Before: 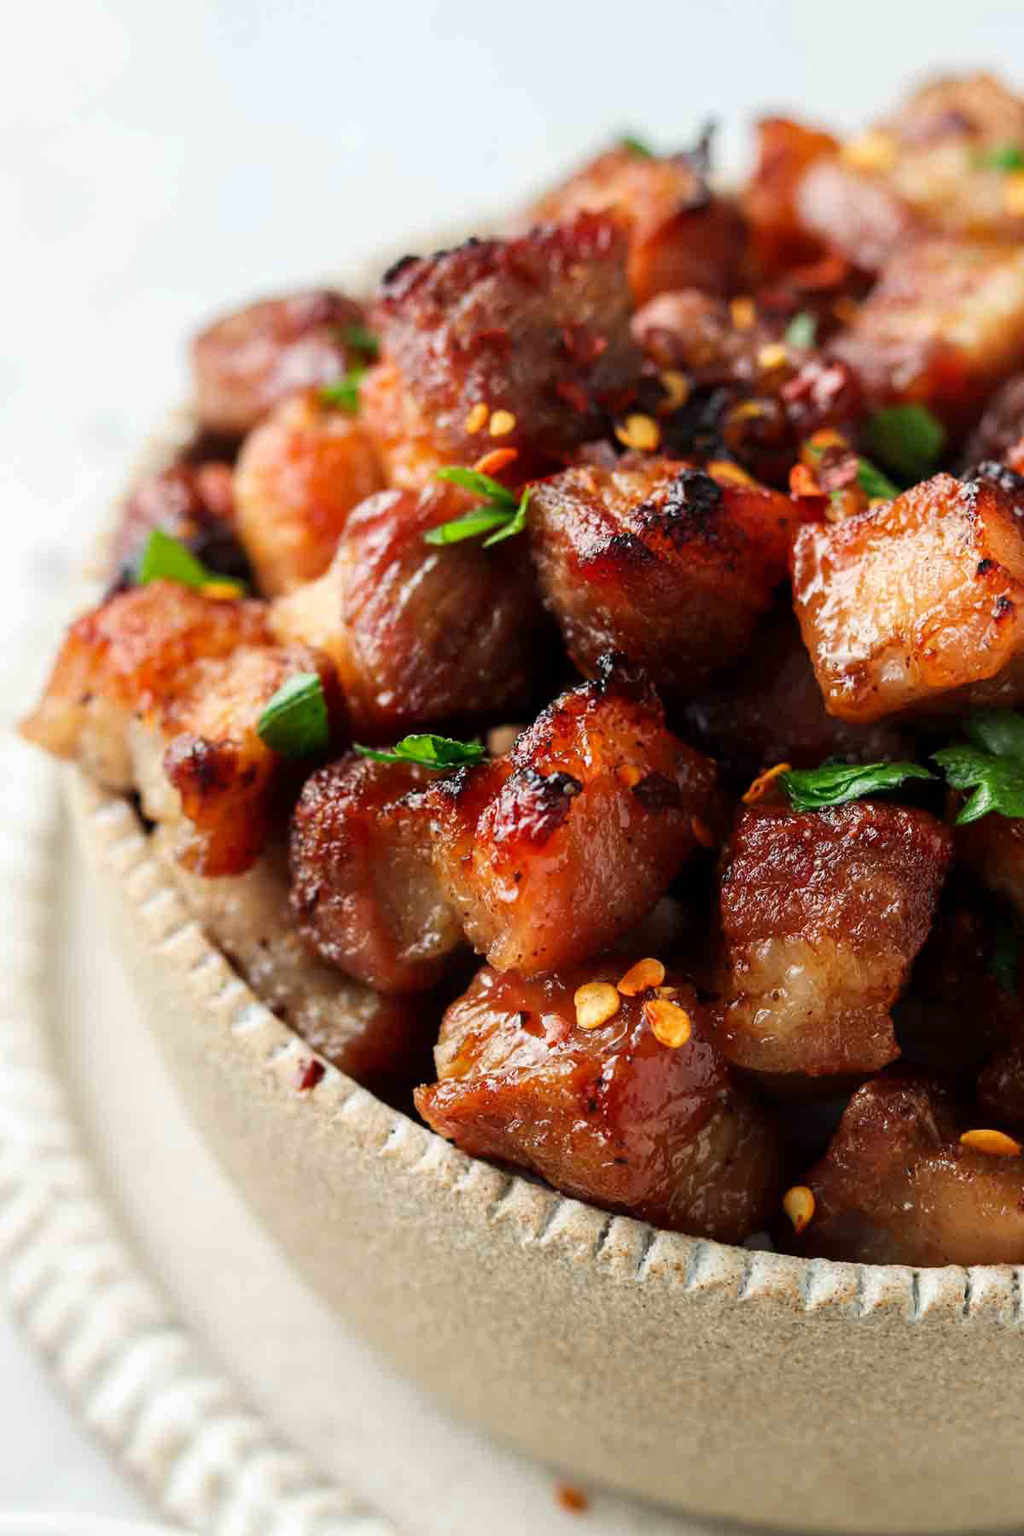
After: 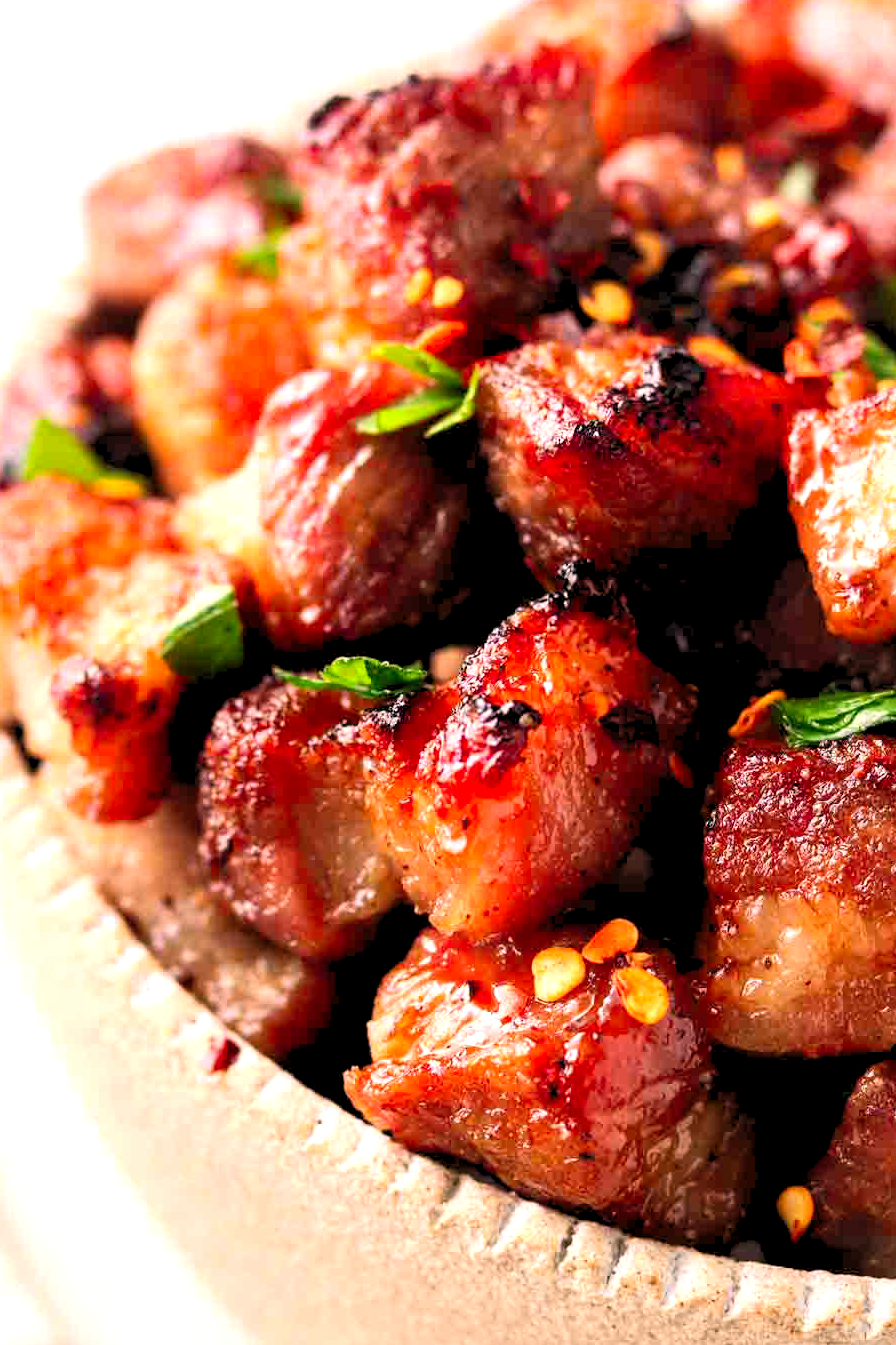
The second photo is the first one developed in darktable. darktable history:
color correction: highlights a* 14.52, highlights b* 4.84
tone equalizer: -8 EV -0.417 EV, -7 EV -0.389 EV, -6 EV -0.333 EV, -5 EV -0.222 EV, -3 EV 0.222 EV, -2 EV 0.333 EV, -1 EV 0.389 EV, +0 EV 0.417 EV, edges refinement/feathering 500, mask exposure compensation -1.57 EV, preserve details no
crop and rotate: left 11.831%, top 11.346%, right 13.429%, bottom 13.899%
exposure: exposure 0.02 EV, compensate highlight preservation false
levels: black 3.83%, white 90.64%, levels [0.044, 0.416, 0.908]
